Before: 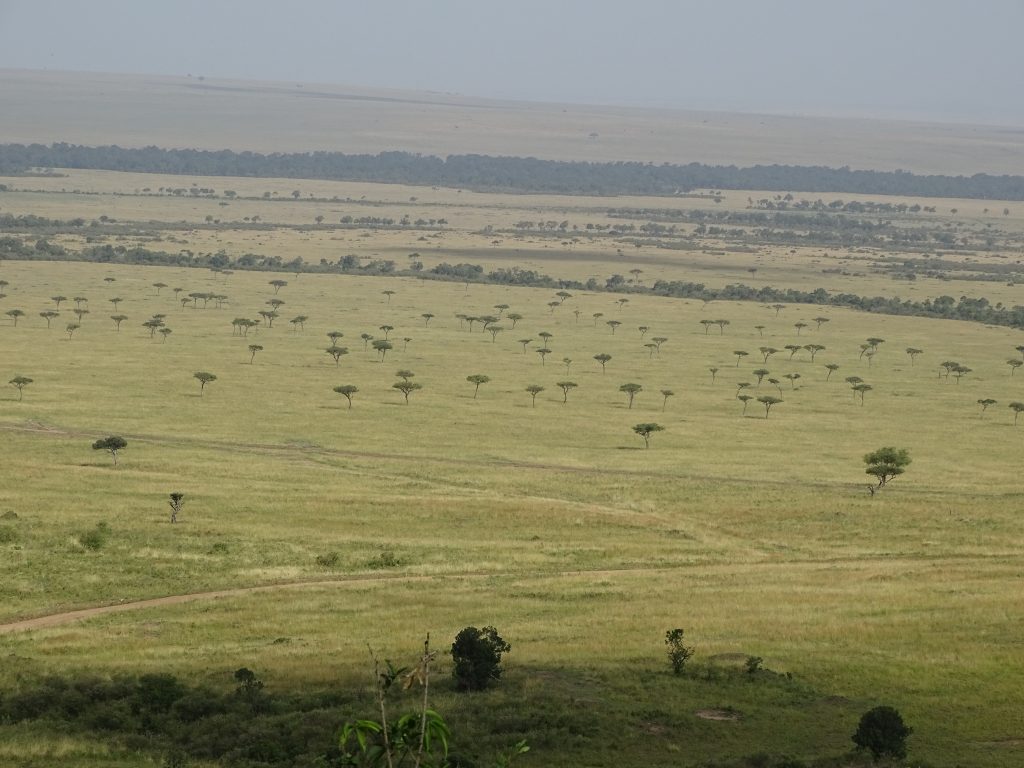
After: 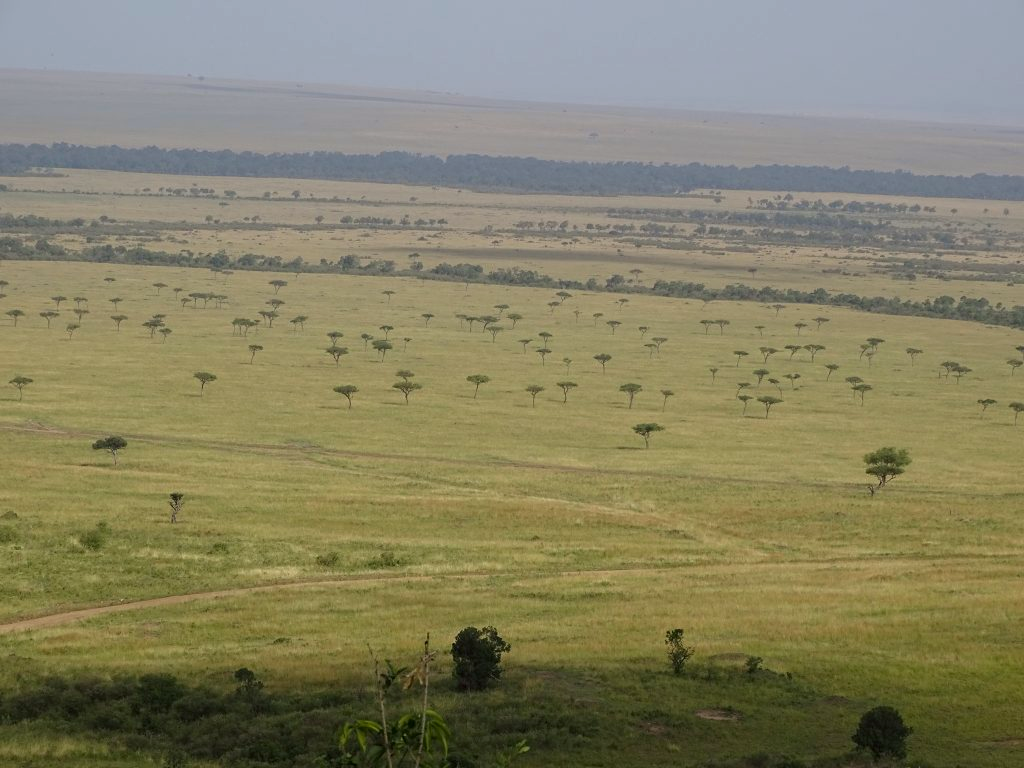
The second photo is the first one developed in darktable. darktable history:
tone curve: curves: ch0 [(0.013, 0) (0.061, 0.068) (0.239, 0.256) (0.502, 0.505) (0.683, 0.676) (0.761, 0.773) (0.858, 0.858) (0.987, 0.945)]; ch1 [(0, 0) (0.172, 0.123) (0.304, 0.288) (0.414, 0.44) (0.472, 0.473) (0.502, 0.508) (0.521, 0.528) (0.583, 0.595) (0.654, 0.673) (0.728, 0.761) (1, 1)]; ch2 [(0, 0) (0.411, 0.424) (0.485, 0.476) (0.502, 0.502) (0.553, 0.557) (0.57, 0.576) (1, 1)], color space Lab, independent channels, preserve colors none
contrast brightness saturation: contrast 0.029, brightness -0.031
